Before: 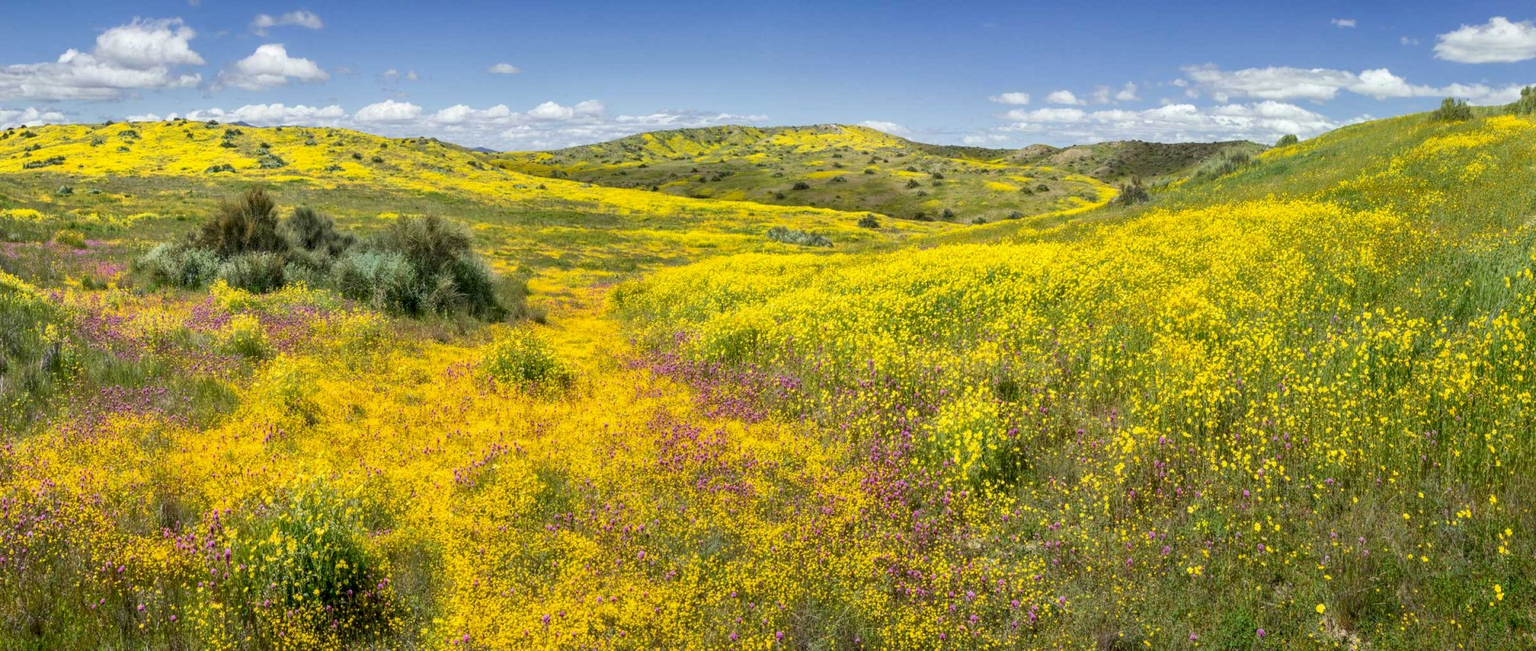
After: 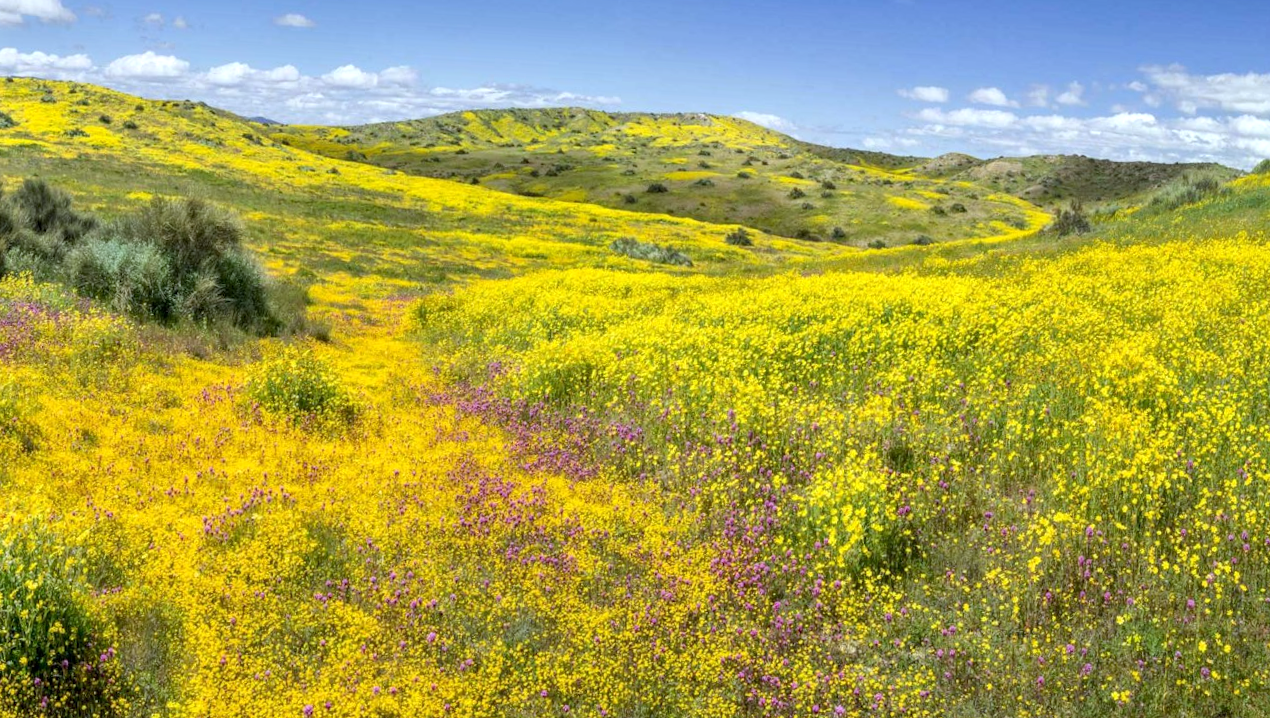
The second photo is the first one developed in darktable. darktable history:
exposure: exposure 0.2 EV, compensate highlight preservation false
crop and rotate: angle -3.27°, left 14.277%, top 0.028%, right 10.766%, bottom 0.028%
white balance: red 0.967, blue 1.049
